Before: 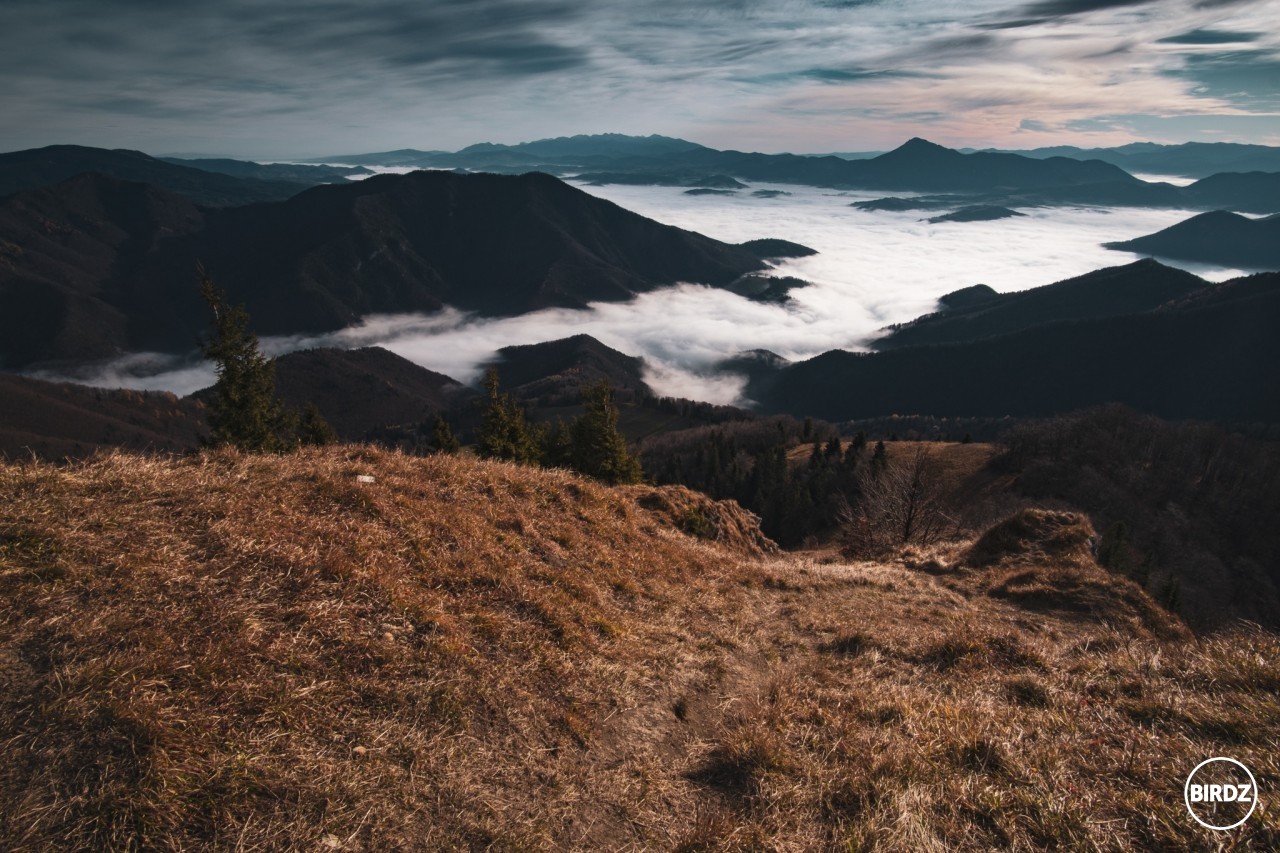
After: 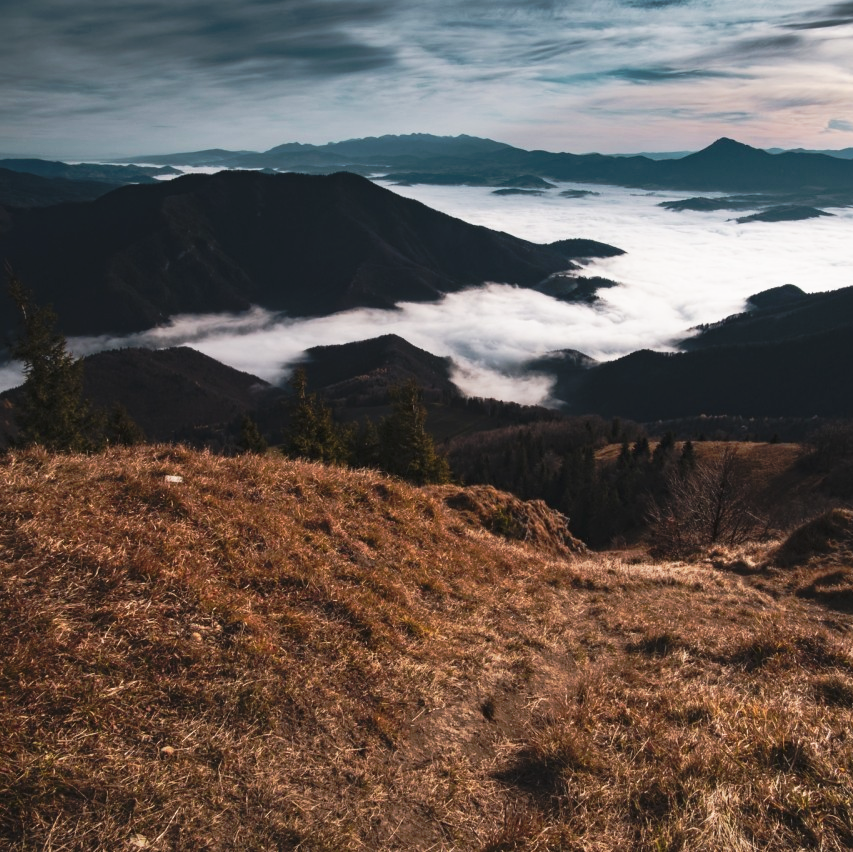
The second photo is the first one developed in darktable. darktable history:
crop and rotate: left 15.055%, right 18.278%
tone curve: curves: ch0 [(0, 0) (0.003, 0.009) (0.011, 0.019) (0.025, 0.034) (0.044, 0.057) (0.069, 0.082) (0.1, 0.104) (0.136, 0.131) (0.177, 0.165) (0.224, 0.212) (0.277, 0.279) (0.335, 0.342) (0.399, 0.401) (0.468, 0.477) (0.543, 0.572) (0.623, 0.675) (0.709, 0.772) (0.801, 0.85) (0.898, 0.942) (1, 1)], preserve colors none
